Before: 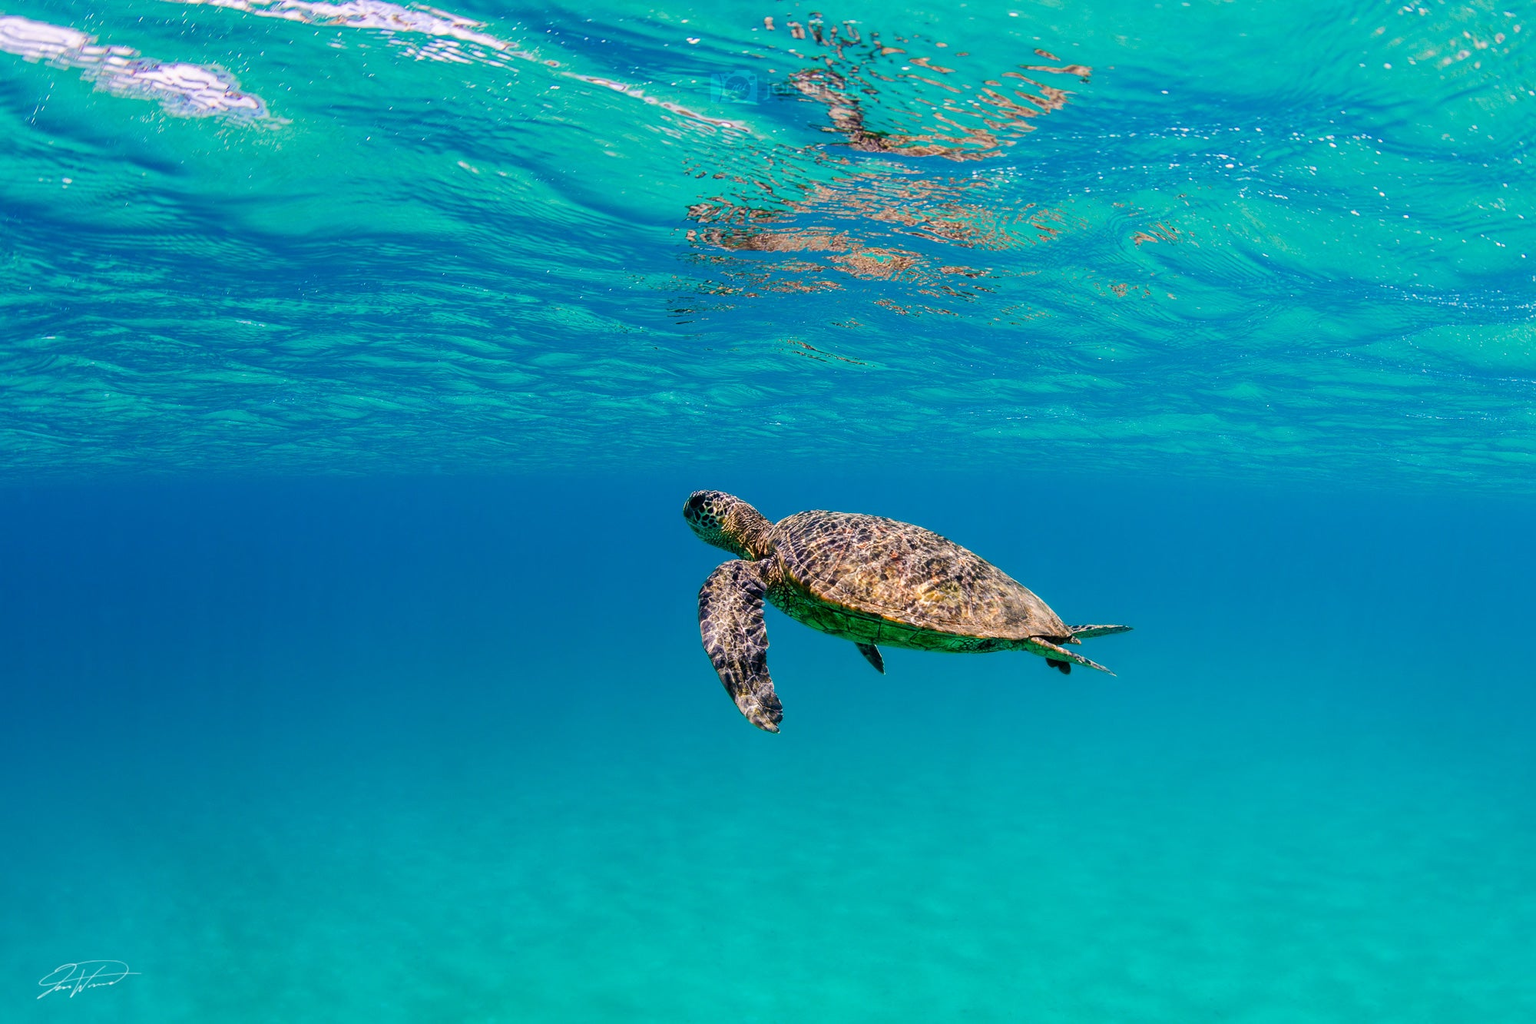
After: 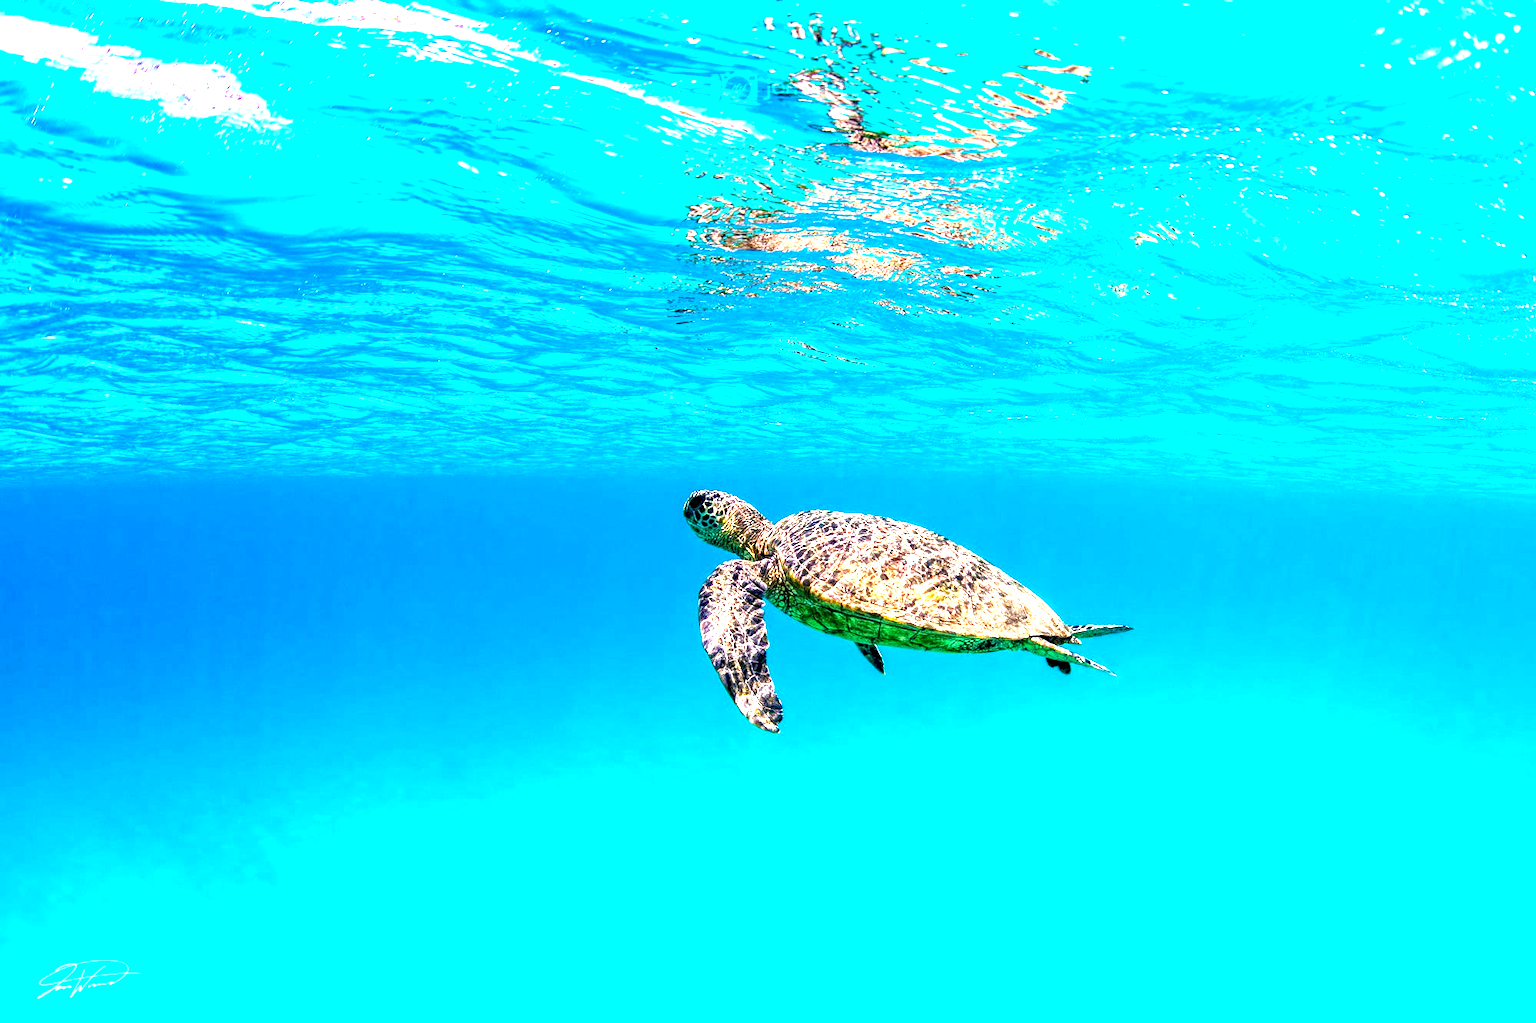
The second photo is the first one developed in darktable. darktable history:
exposure: black level correction 0.001, exposure 1.846 EV, compensate exposure bias true, compensate highlight preservation false
haze removal: strength 0.289, distance 0.255, compatibility mode true, adaptive false
local contrast: highlights 61%, detail 143%, midtone range 0.422
